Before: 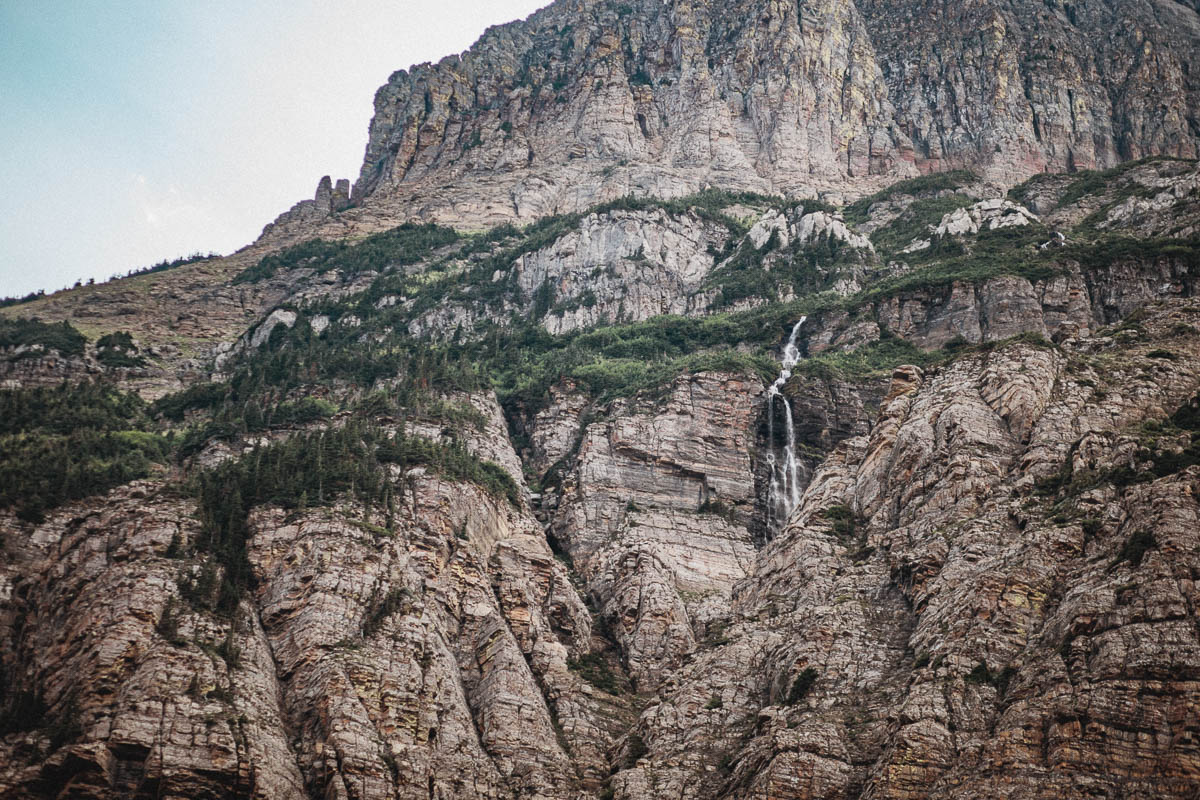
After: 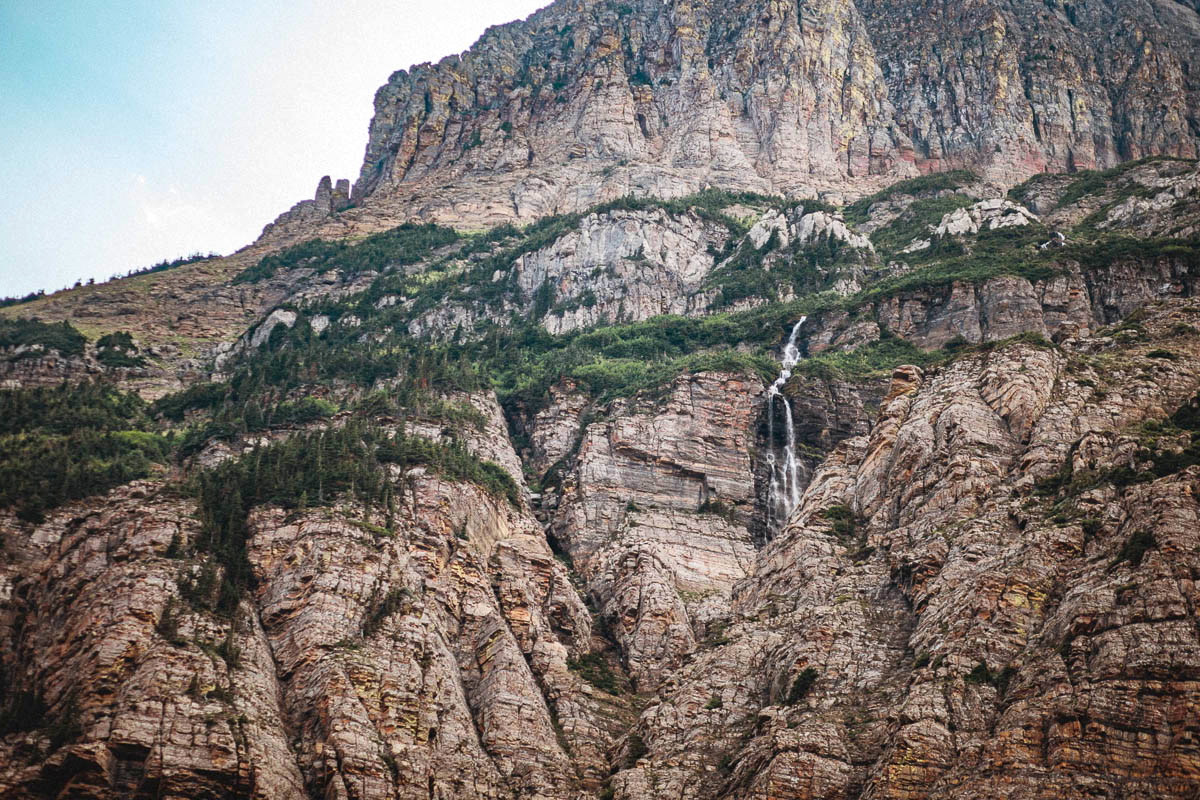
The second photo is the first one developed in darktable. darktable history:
levels: levels [0, 0.476, 0.951]
color correction: highlights b* -0.061, saturation 1.37
